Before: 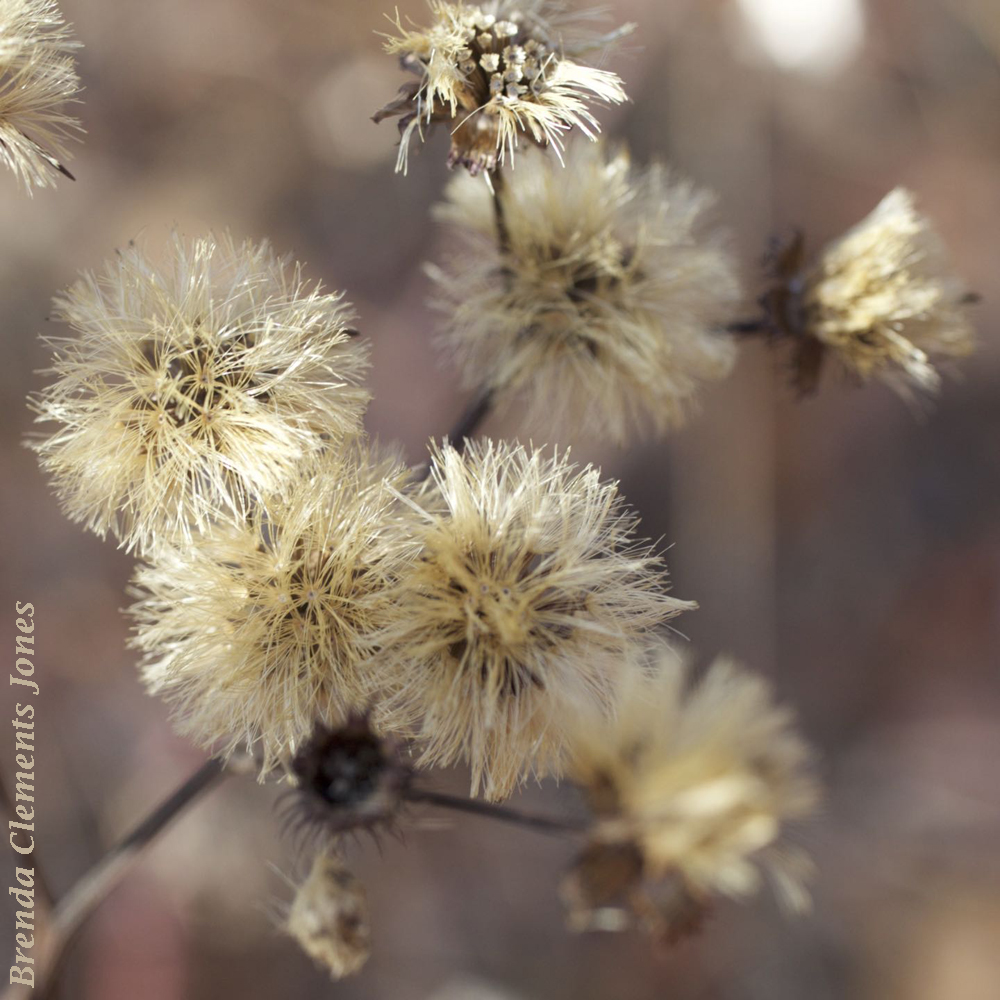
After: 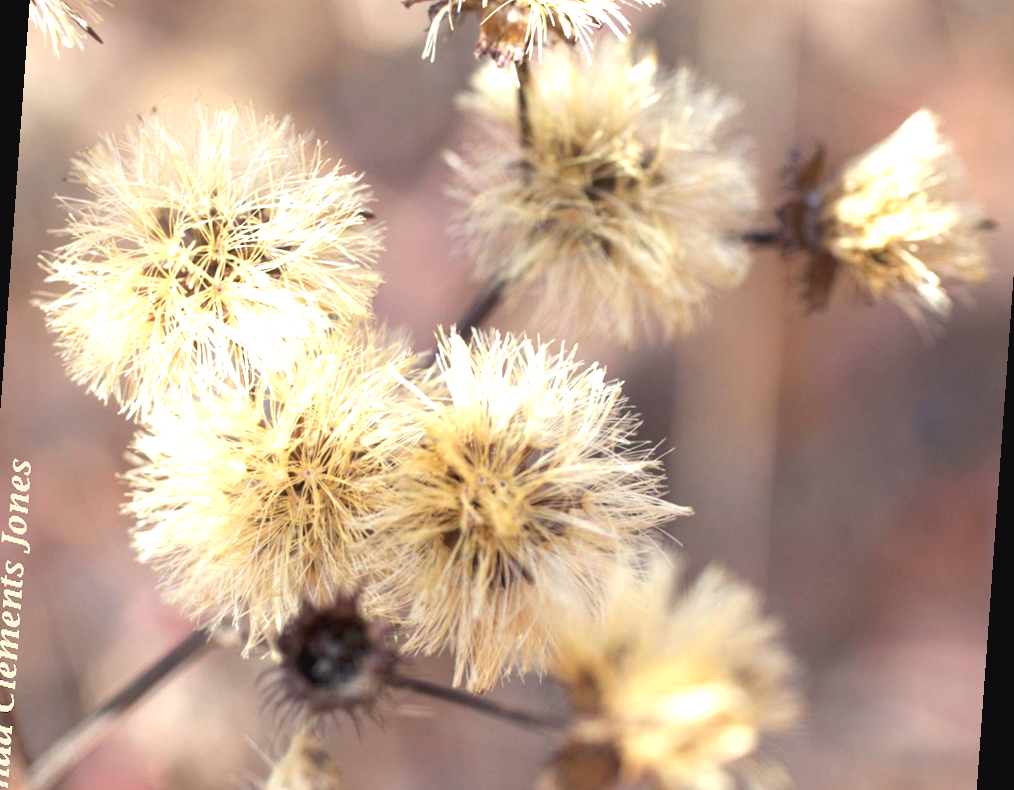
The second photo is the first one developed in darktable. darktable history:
crop and rotate: left 2.991%, top 13.302%, right 1.981%, bottom 12.636%
exposure: black level correction -0.002, exposure 1.115 EV, compensate highlight preservation false
rotate and perspective: rotation 4.1°, automatic cropping off
